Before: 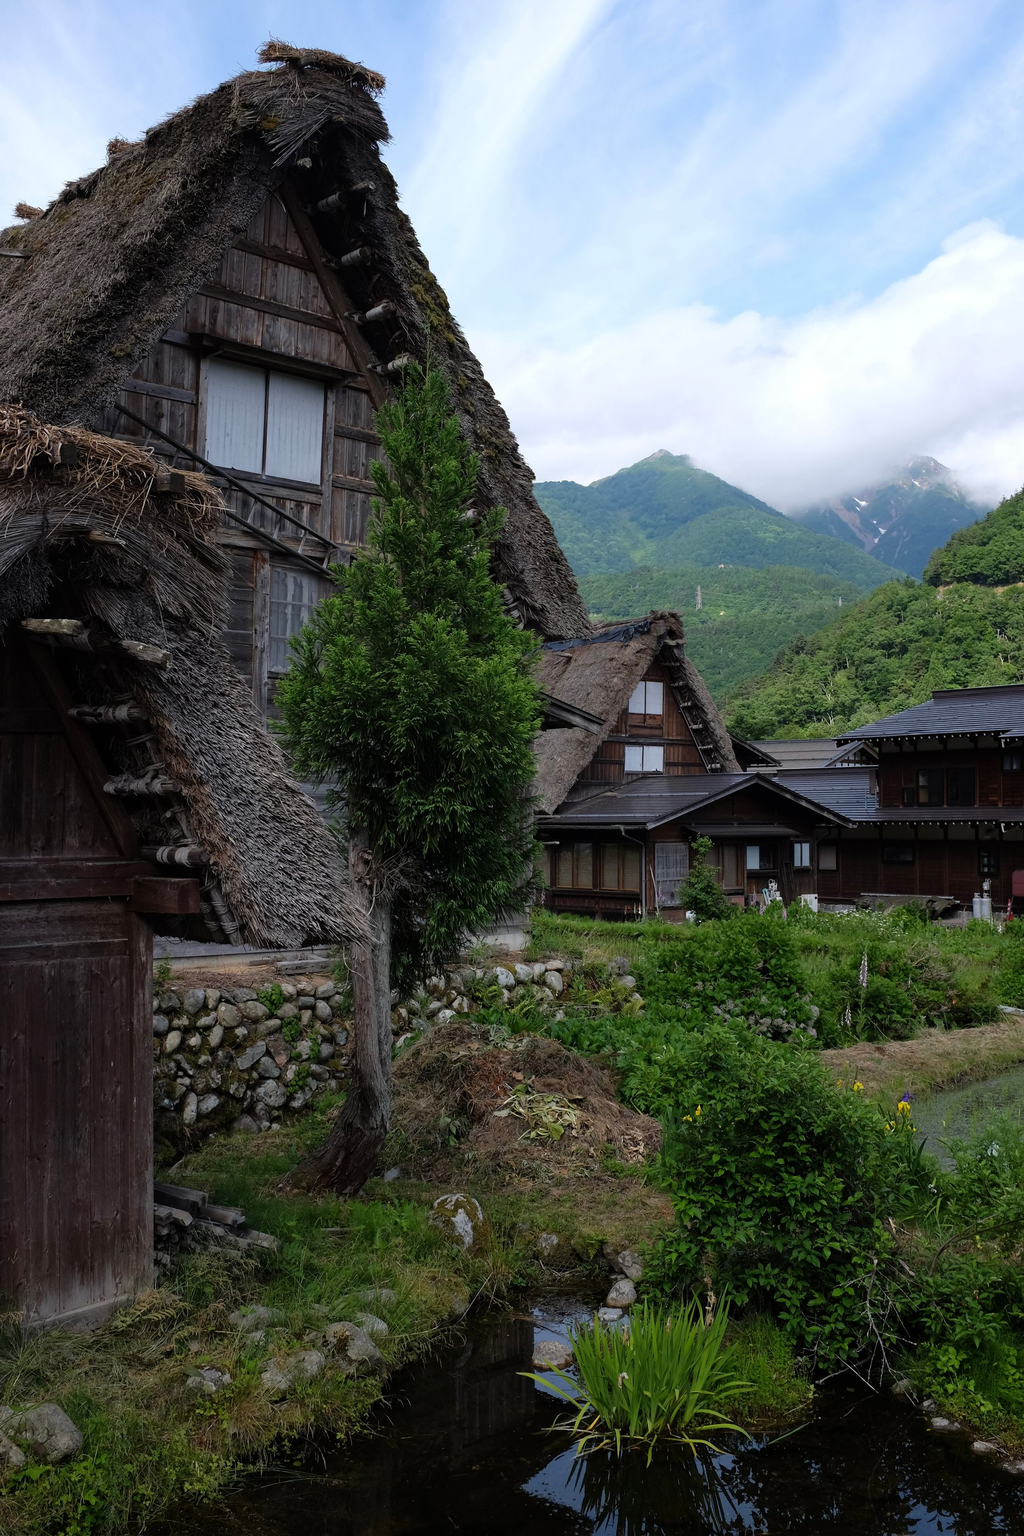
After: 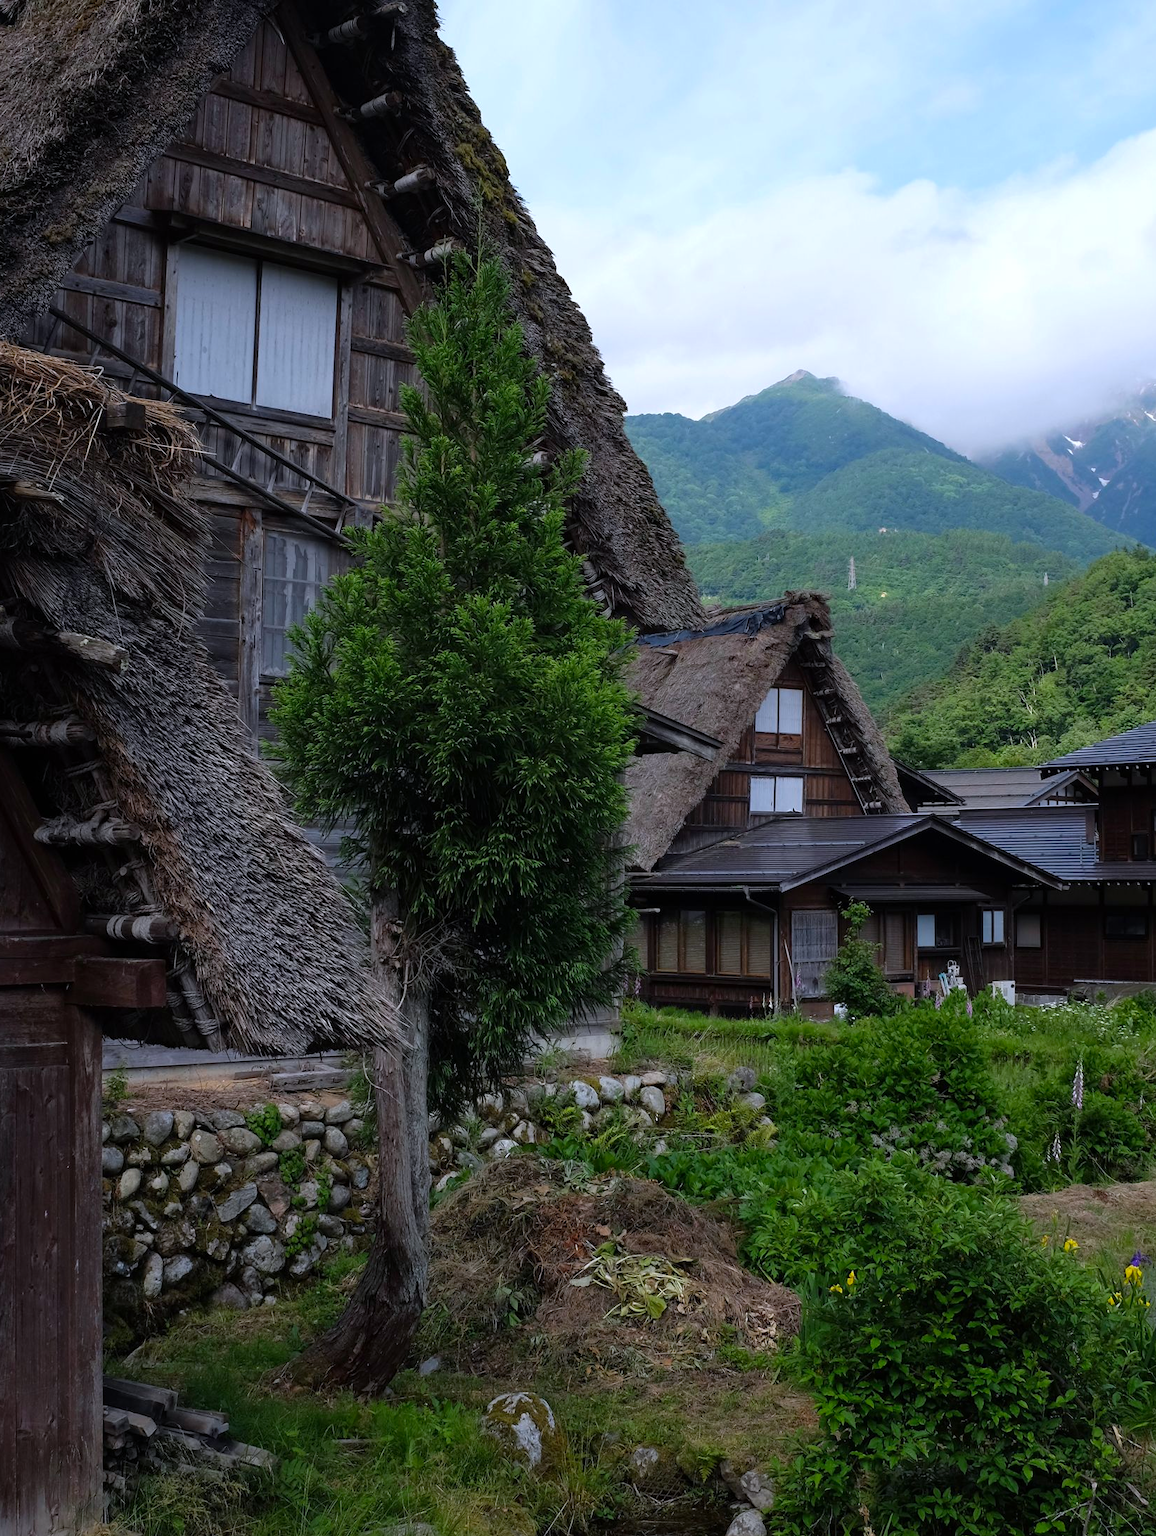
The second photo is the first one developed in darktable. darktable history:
crop: left 7.748%, top 11.759%, right 9.969%, bottom 15.428%
color calibration: output colorfulness [0, 0.315, 0, 0], gray › normalize channels true, illuminant as shot in camera, x 0.358, y 0.373, temperature 4628.91 K, gamut compression 0.001
